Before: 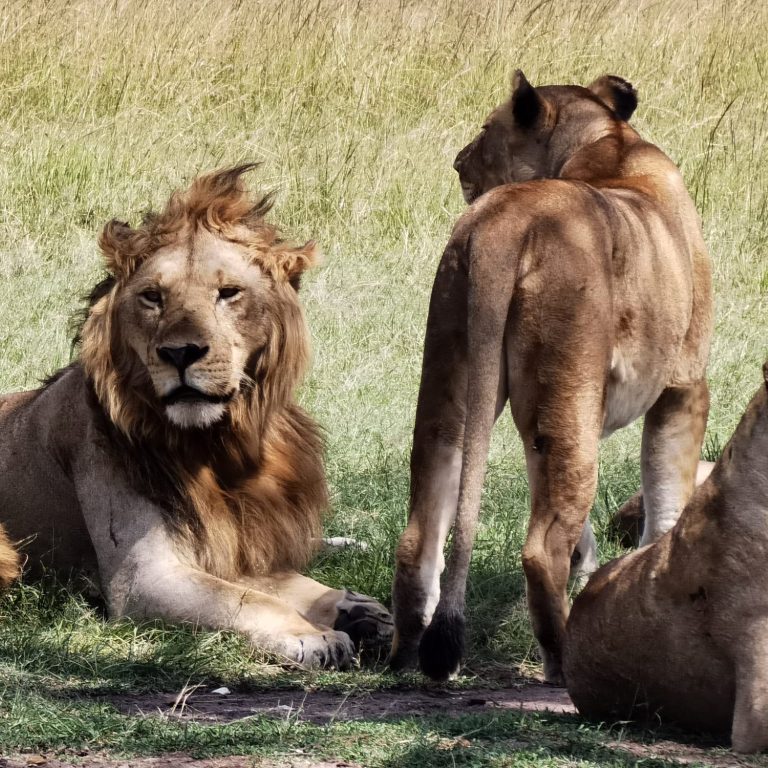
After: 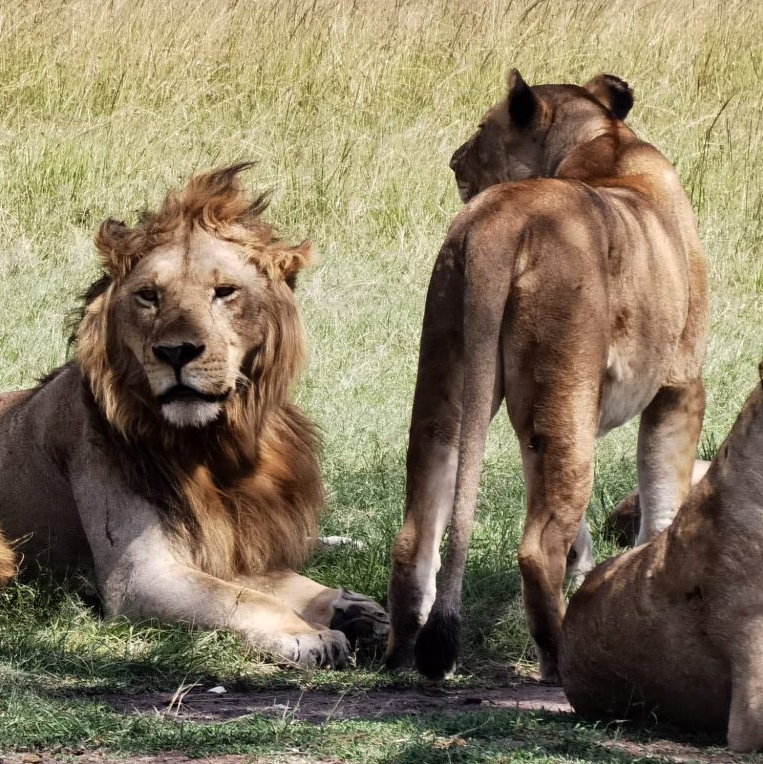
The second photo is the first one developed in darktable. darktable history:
crop and rotate: left 0.614%, top 0.179%, bottom 0.309%
